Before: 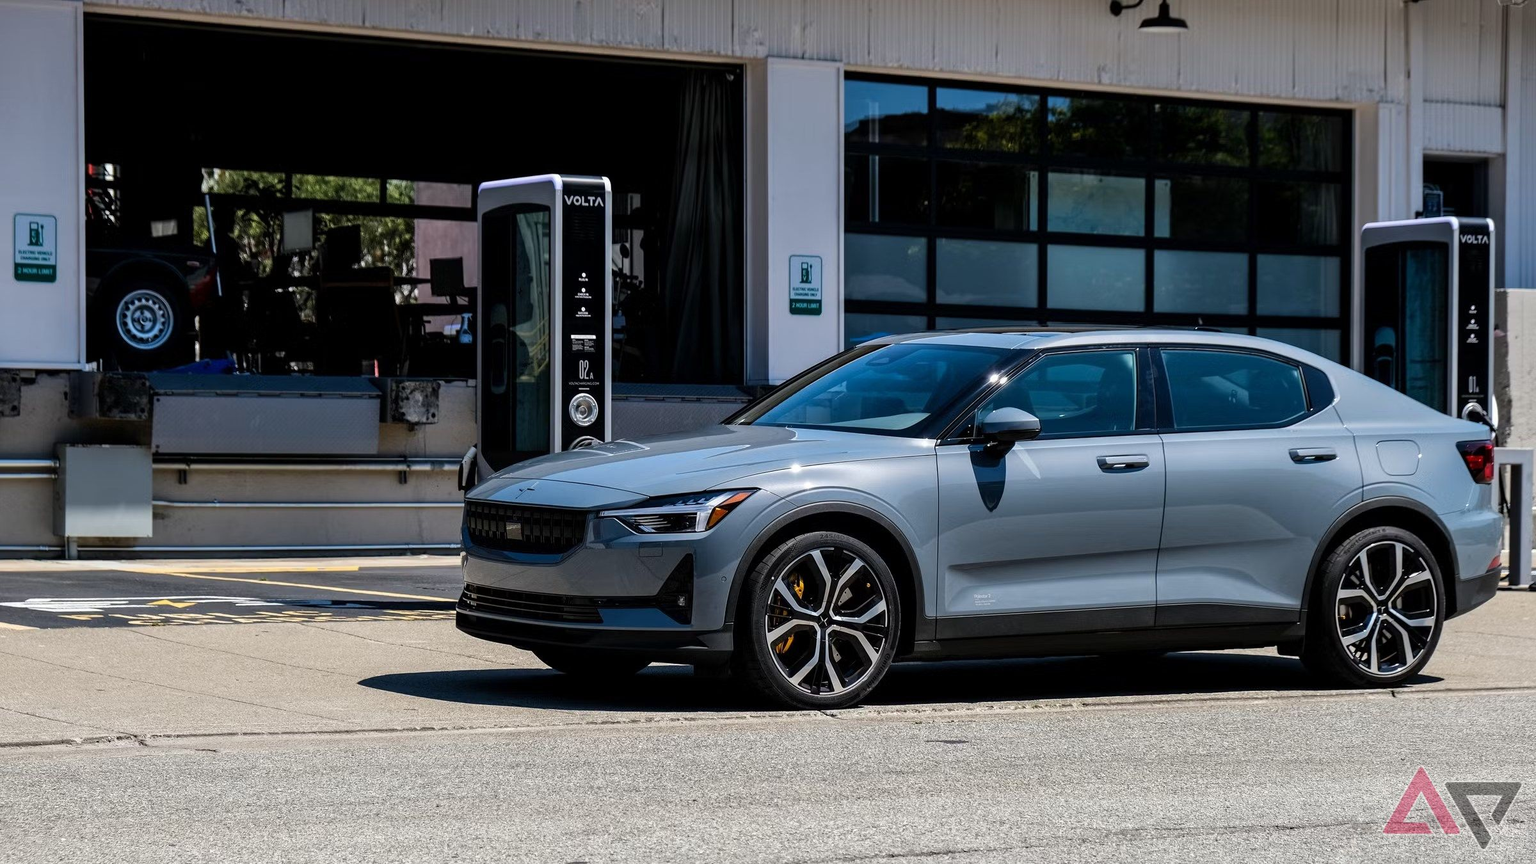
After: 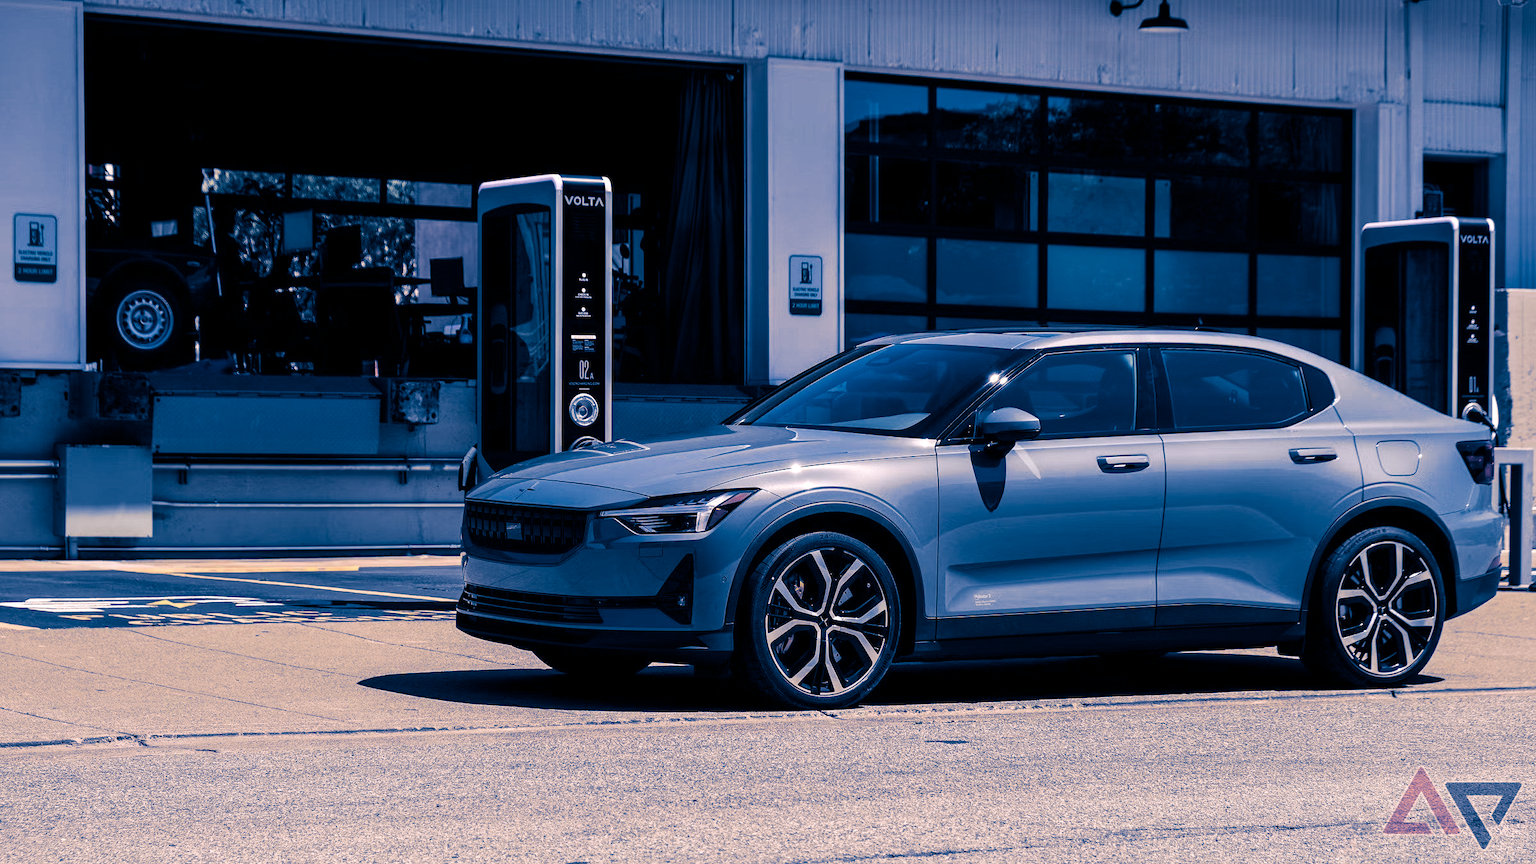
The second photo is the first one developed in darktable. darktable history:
color correction: highlights a* 12.23, highlights b* 5.41
split-toning: shadows › hue 226.8°, shadows › saturation 1, highlights › saturation 0, balance -61.41
color zones: curves: ch0 [(0, 0.5) (0.125, 0.4) (0.25, 0.5) (0.375, 0.4) (0.5, 0.4) (0.625, 0.35) (0.75, 0.35) (0.875, 0.5)]; ch1 [(0, 0.35) (0.125, 0.45) (0.25, 0.35) (0.375, 0.35) (0.5, 0.35) (0.625, 0.35) (0.75, 0.45) (0.875, 0.35)]; ch2 [(0, 0.6) (0.125, 0.5) (0.25, 0.5) (0.375, 0.6) (0.5, 0.6) (0.625, 0.5) (0.75, 0.5) (0.875, 0.5)]
exposure: exposure 0.2 EV, compensate highlight preservation false
